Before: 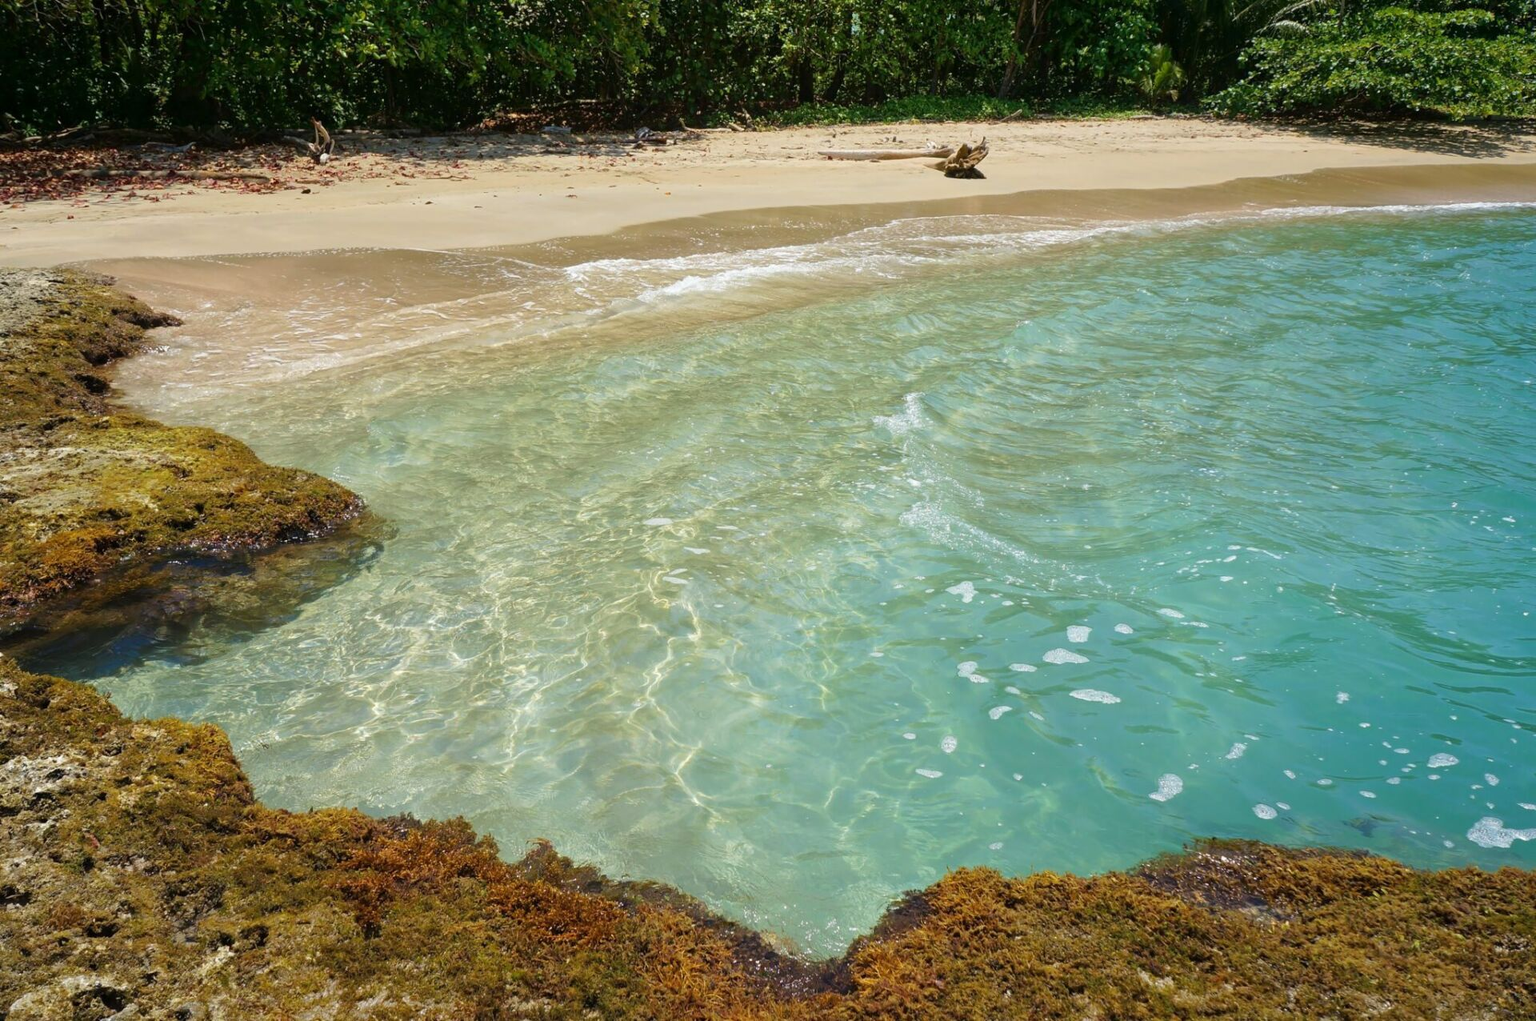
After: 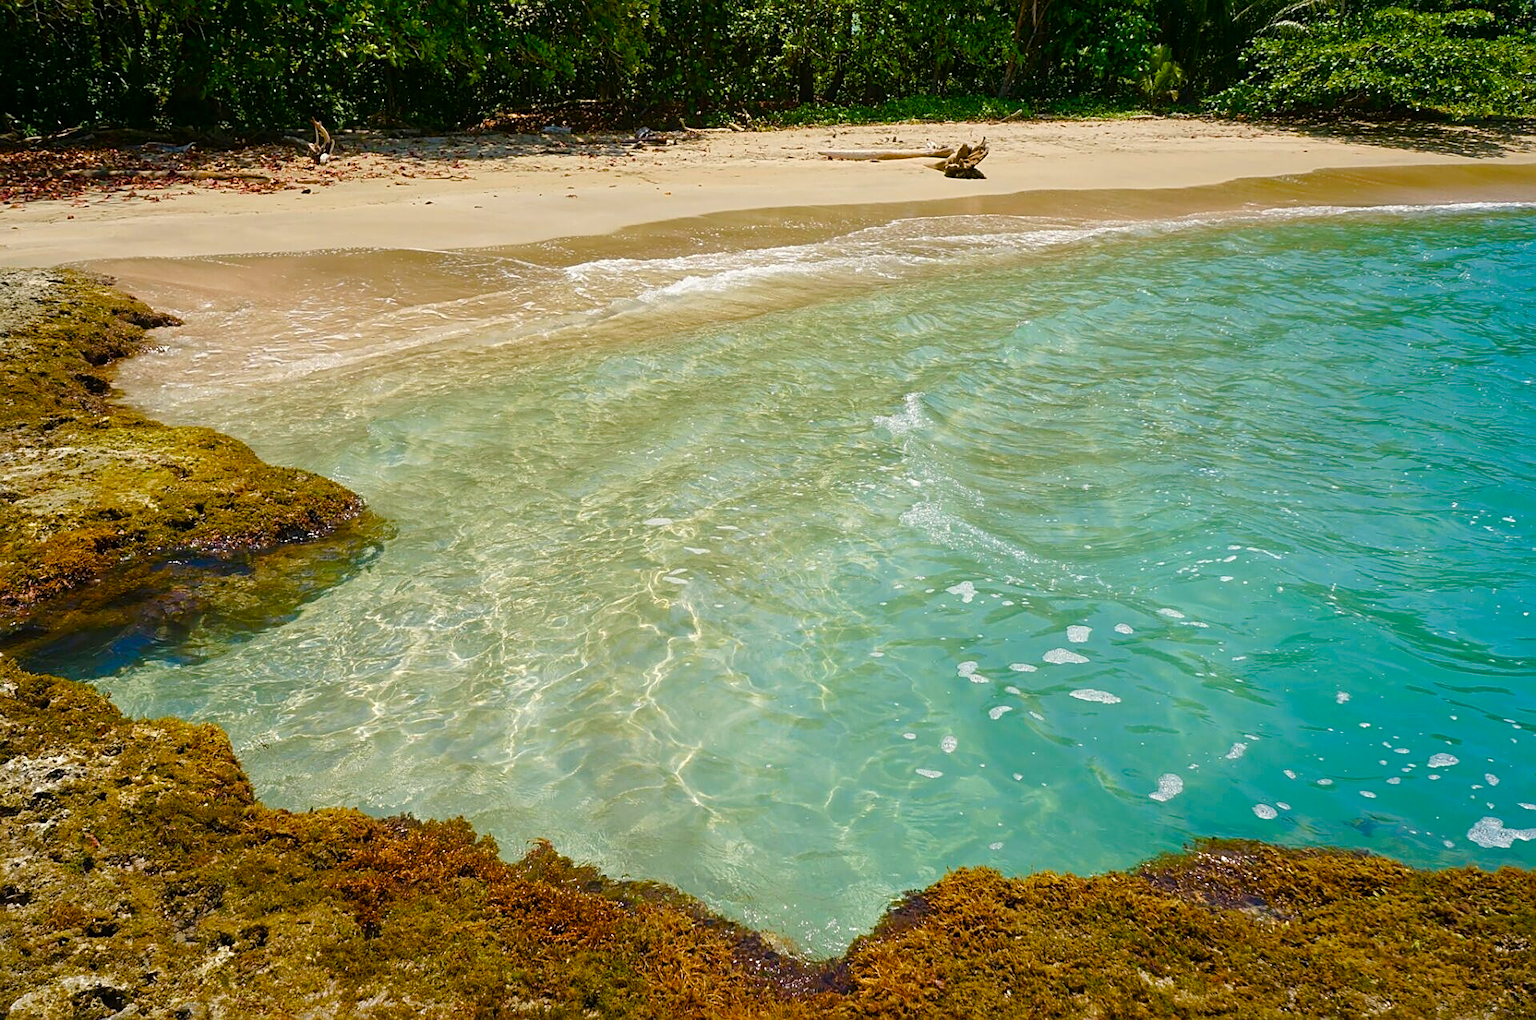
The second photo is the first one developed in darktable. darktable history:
color balance rgb: highlights gain › chroma 2.058%, highlights gain › hue 71.91°, linear chroma grading › shadows 9.331%, linear chroma grading › highlights 11.112%, linear chroma grading › global chroma 15.034%, linear chroma grading › mid-tones 14.852%, perceptual saturation grading › global saturation 20%, perceptual saturation grading › highlights -50.467%, perceptual saturation grading › shadows 30.966%, global vibrance 20%
sharpen: on, module defaults
